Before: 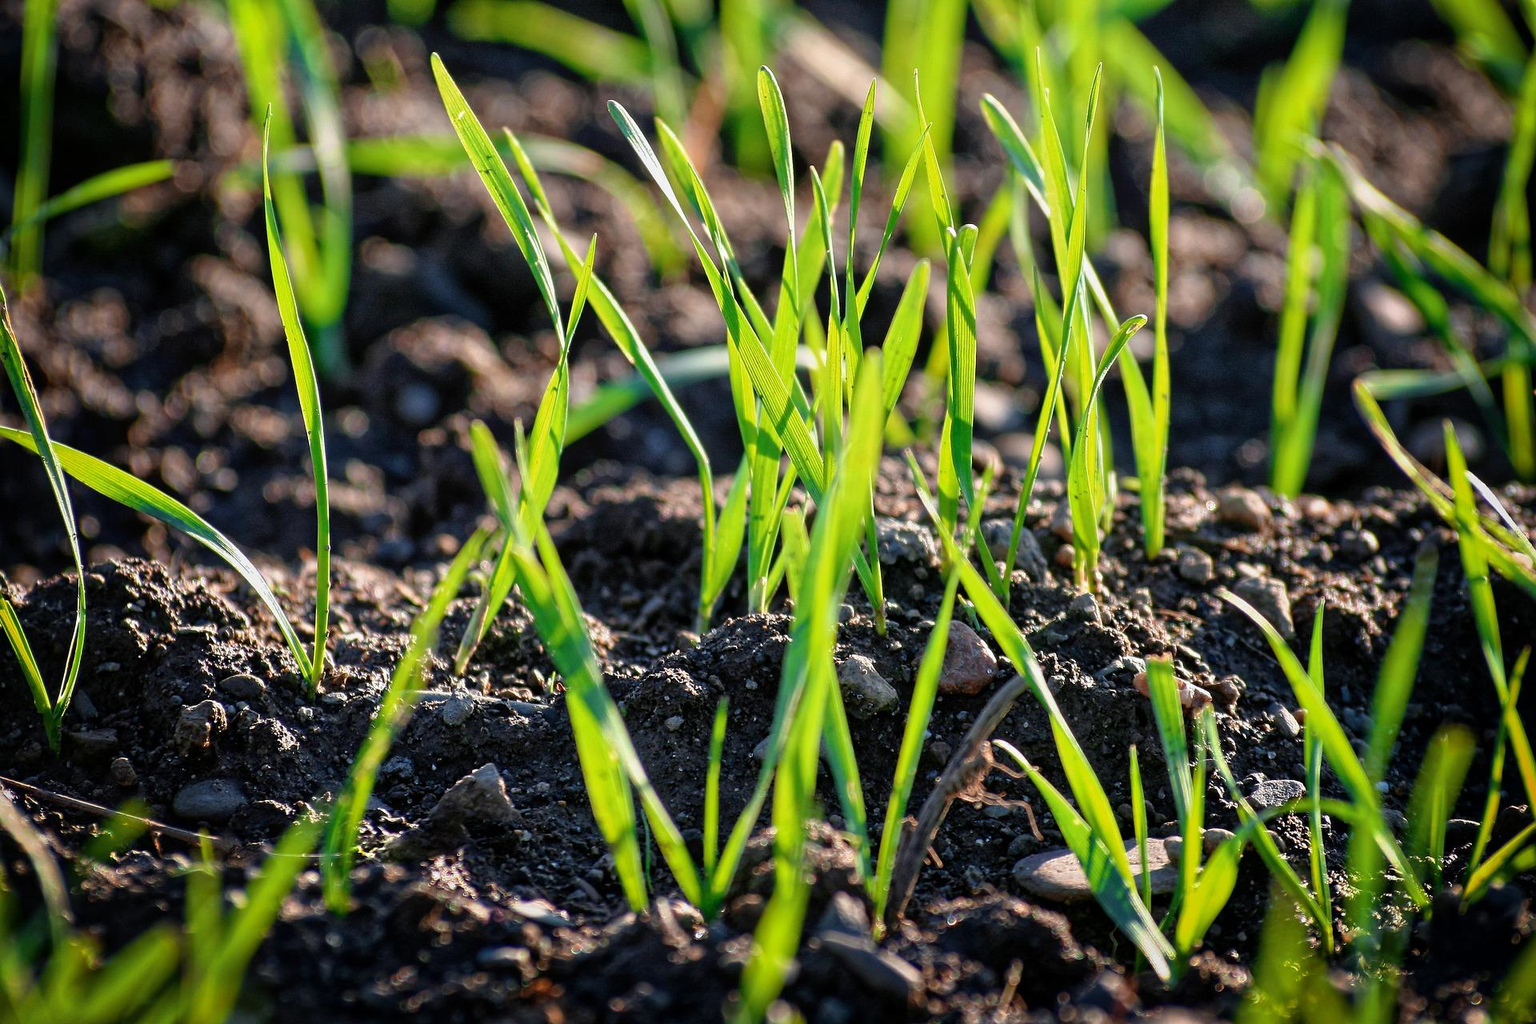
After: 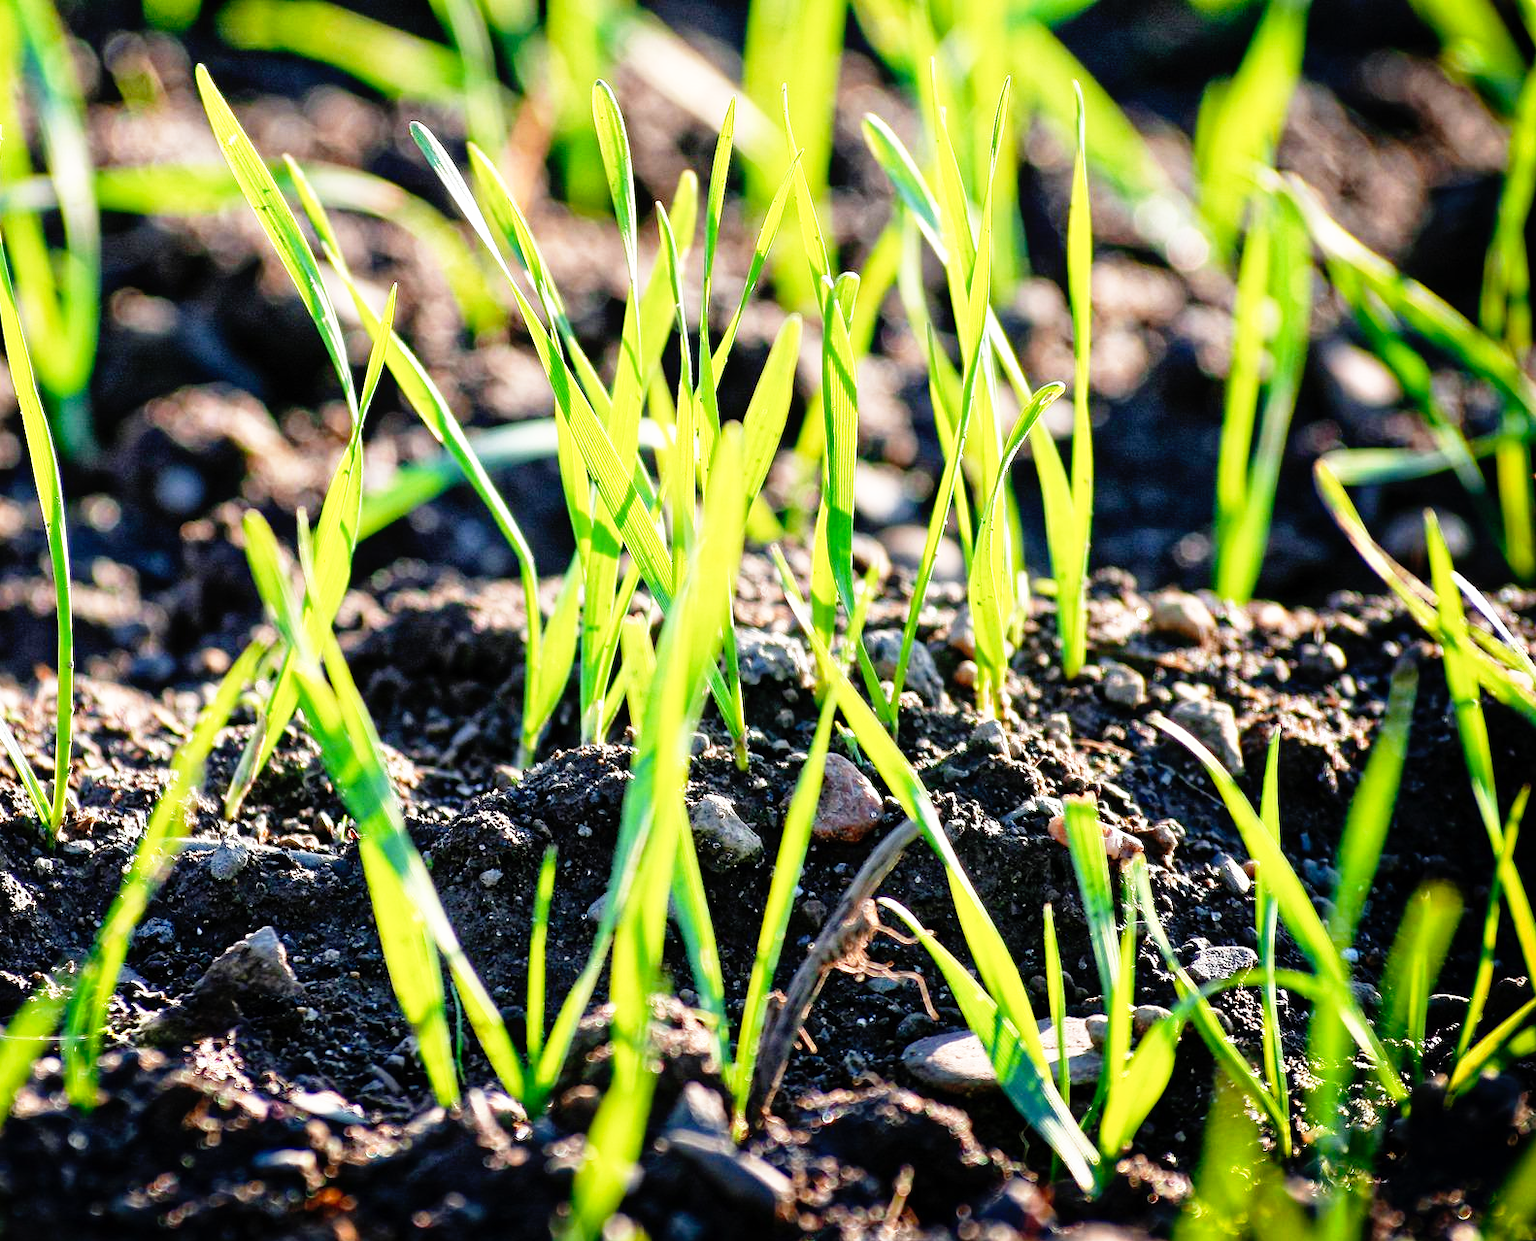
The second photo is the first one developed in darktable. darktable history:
crop: left 17.582%, bottom 0.031%
tone equalizer: -7 EV 0.13 EV, smoothing diameter 25%, edges refinement/feathering 10, preserve details guided filter
base curve: curves: ch0 [(0, 0) (0.012, 0.01) (0.073, 0.168) (0.31, 0.711) (0.645, 0.957) (1, 1)], preserve colors none
